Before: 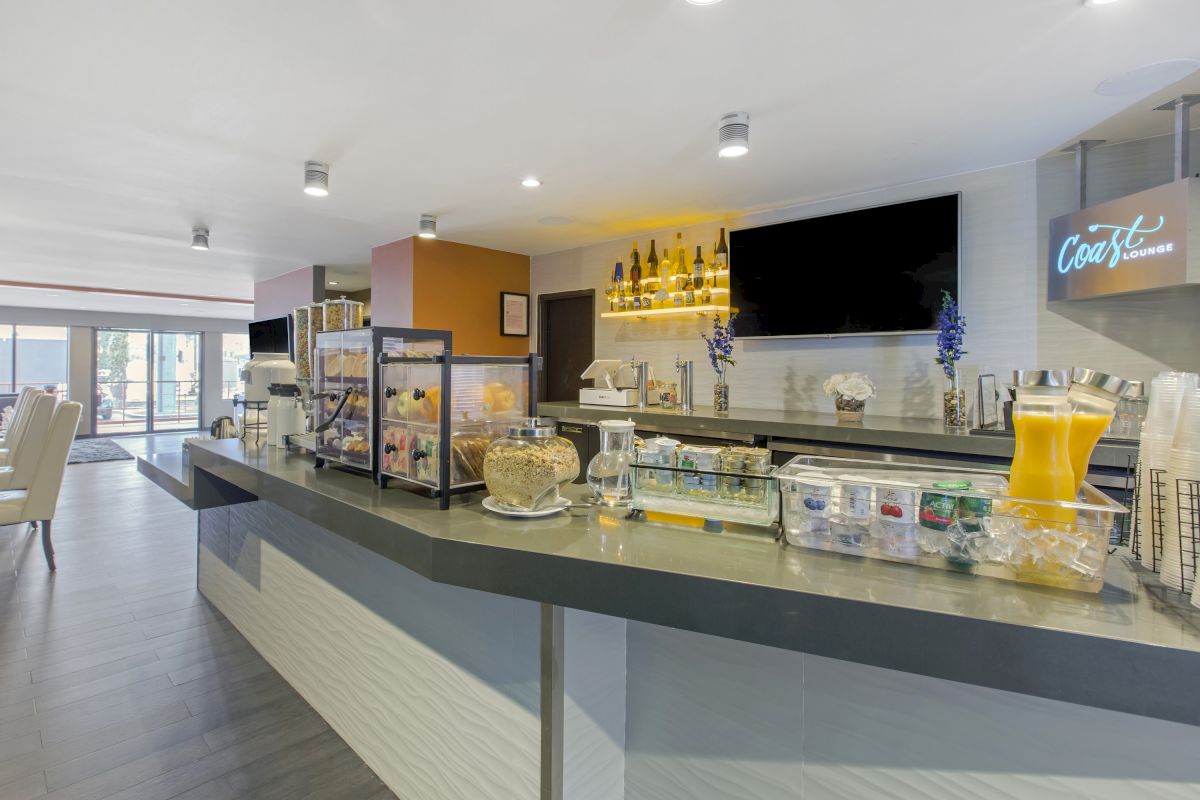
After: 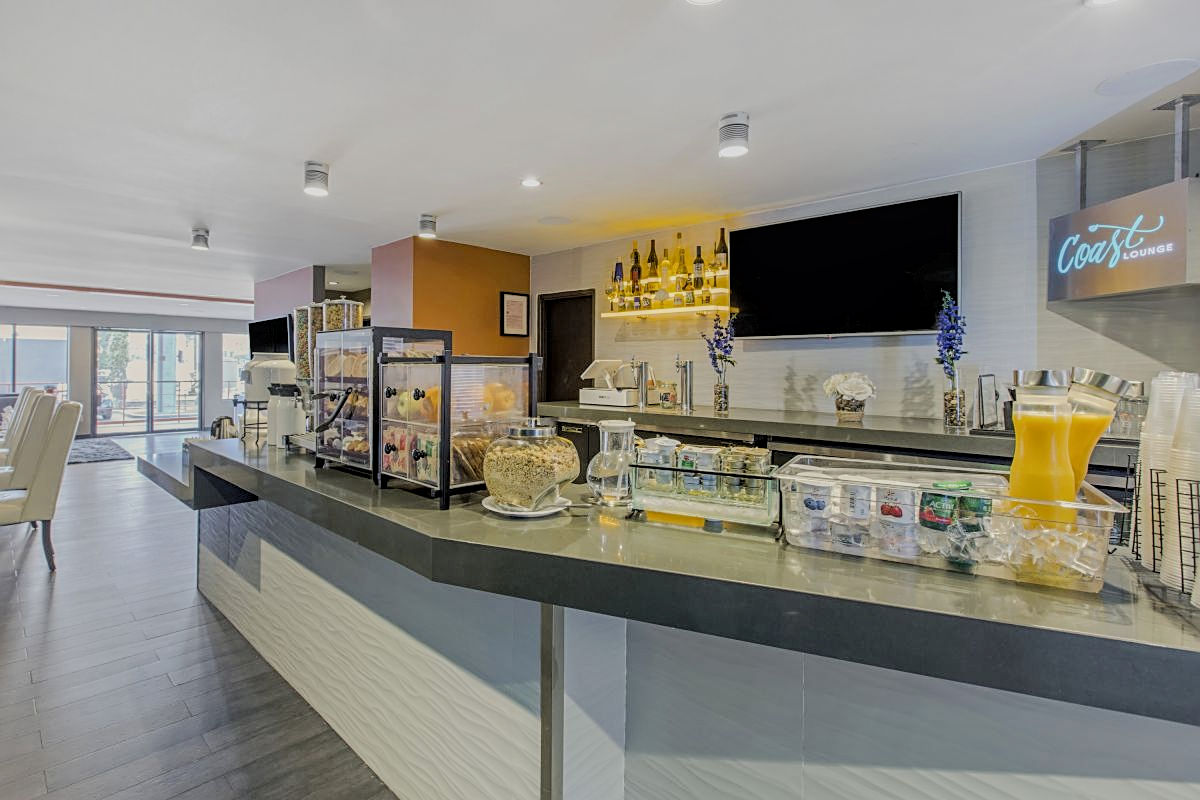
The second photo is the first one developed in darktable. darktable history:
sharpen: on, module defaults
local contrast: highlights 91%, shadows 89%, detail 160%, midtone range 0.2
filmic rgb: black relative exposure -7.33 EV, white relative exposure 5.09 EV, hardness 3.21, color science v6 (2022)
